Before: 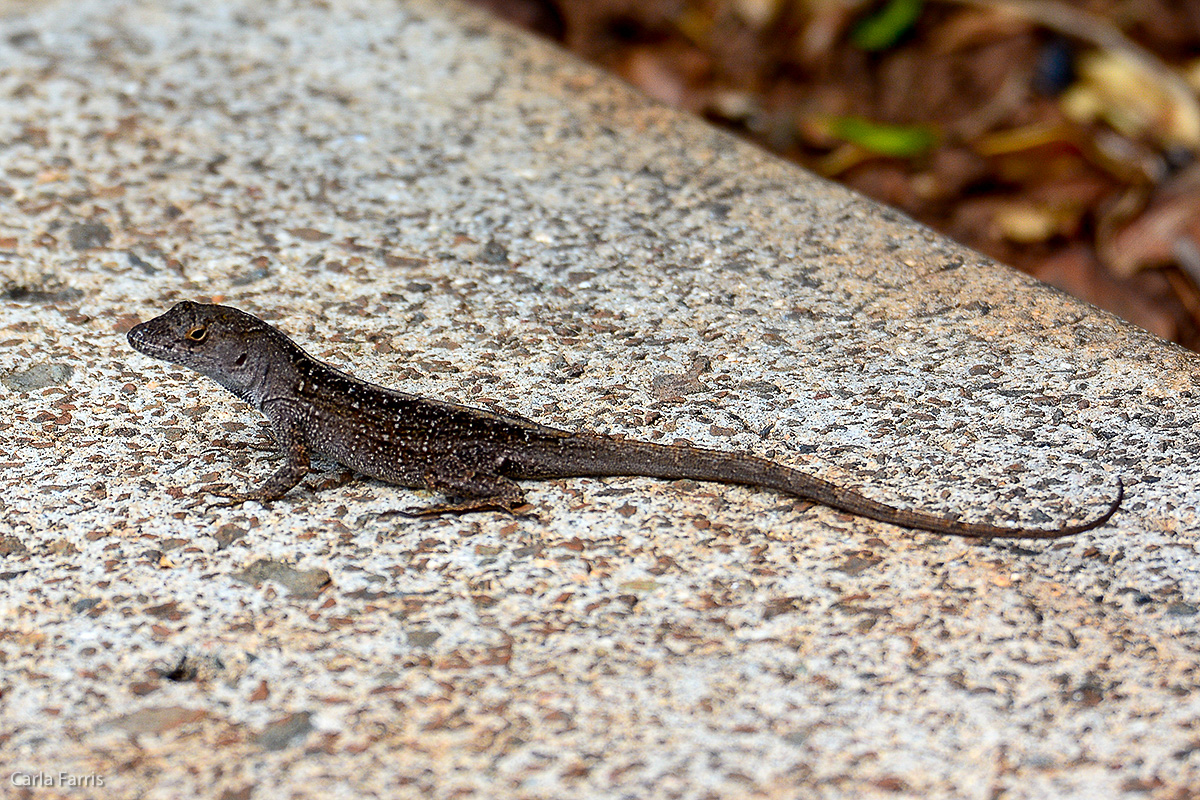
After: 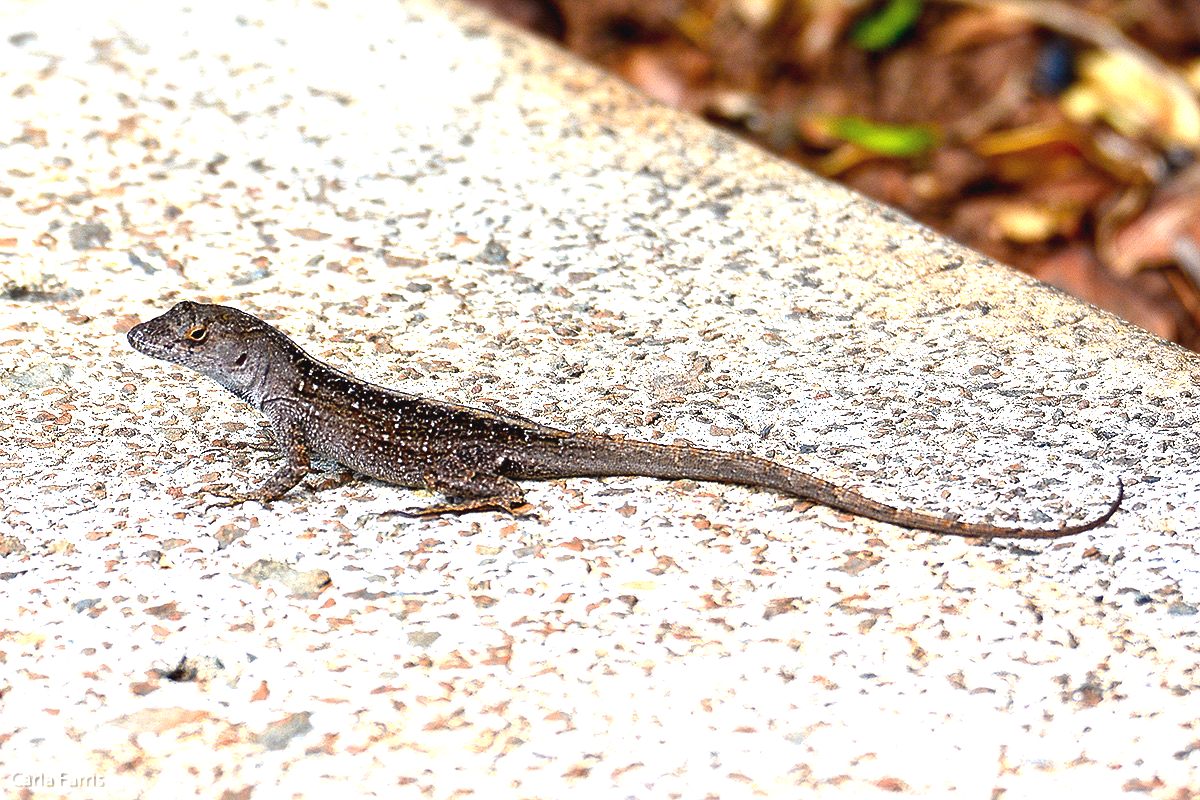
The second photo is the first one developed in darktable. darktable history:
exposure: black level correction -0.002, exposure 1.359 EV, compensate highlight preservation false
